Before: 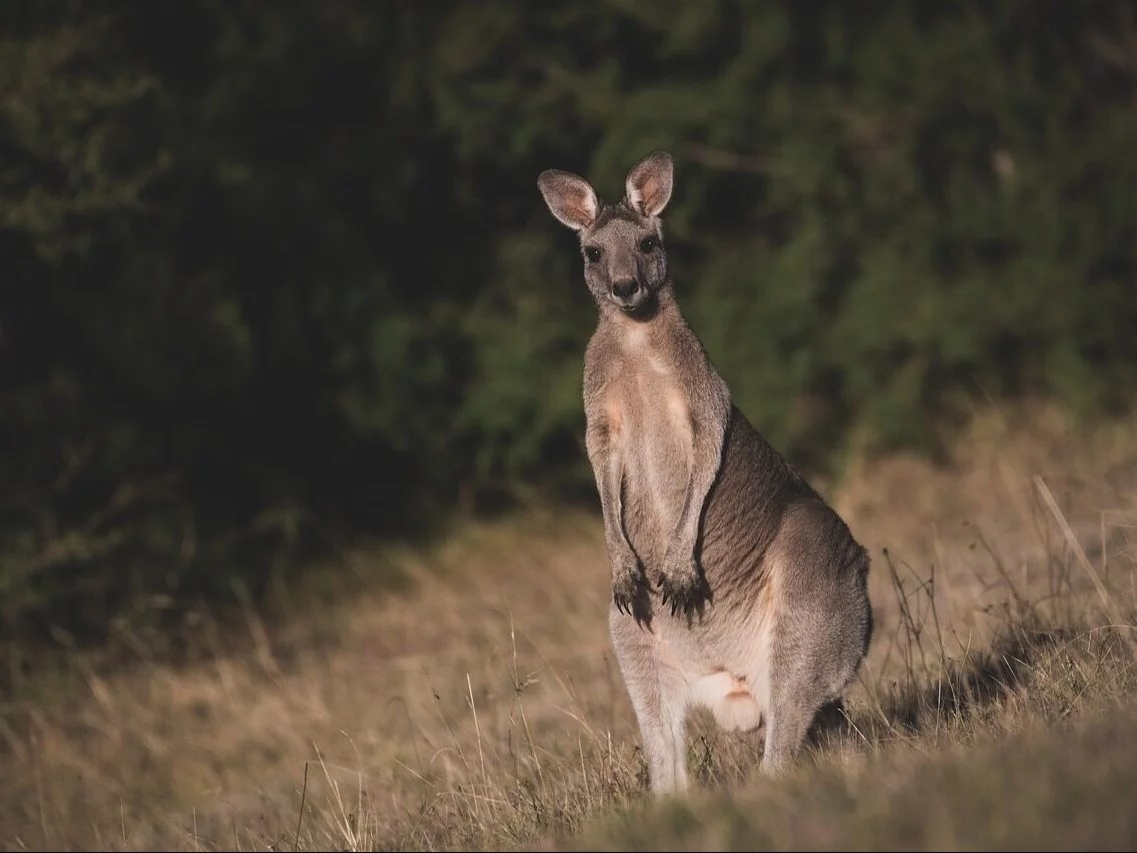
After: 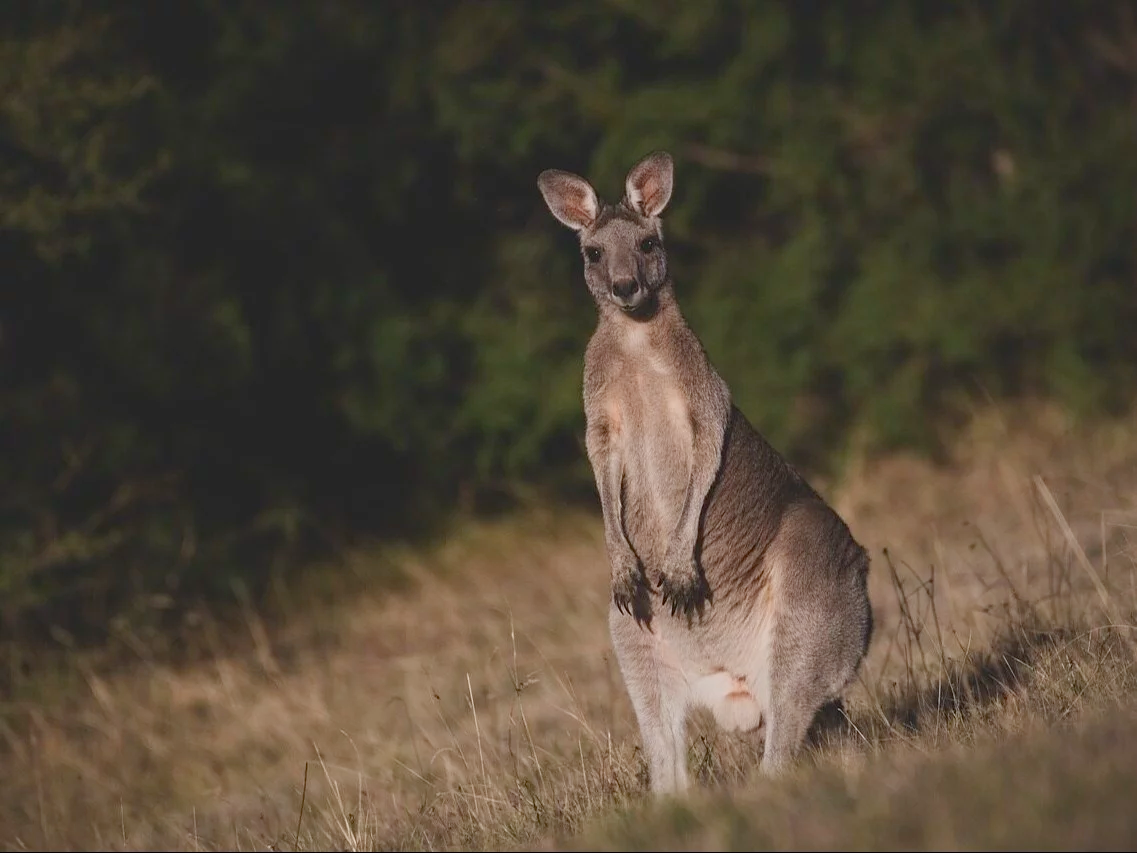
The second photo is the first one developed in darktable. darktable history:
color balance rgb: perceptual saturation grading › global saturation 0.319%, perceptual saturation grading › highlights -14.944%, perceptual saturation grading › shadows 24.989%, global vibrance -8.001%, contrast -12.434%, saturation formula JzAzBz (2021)
